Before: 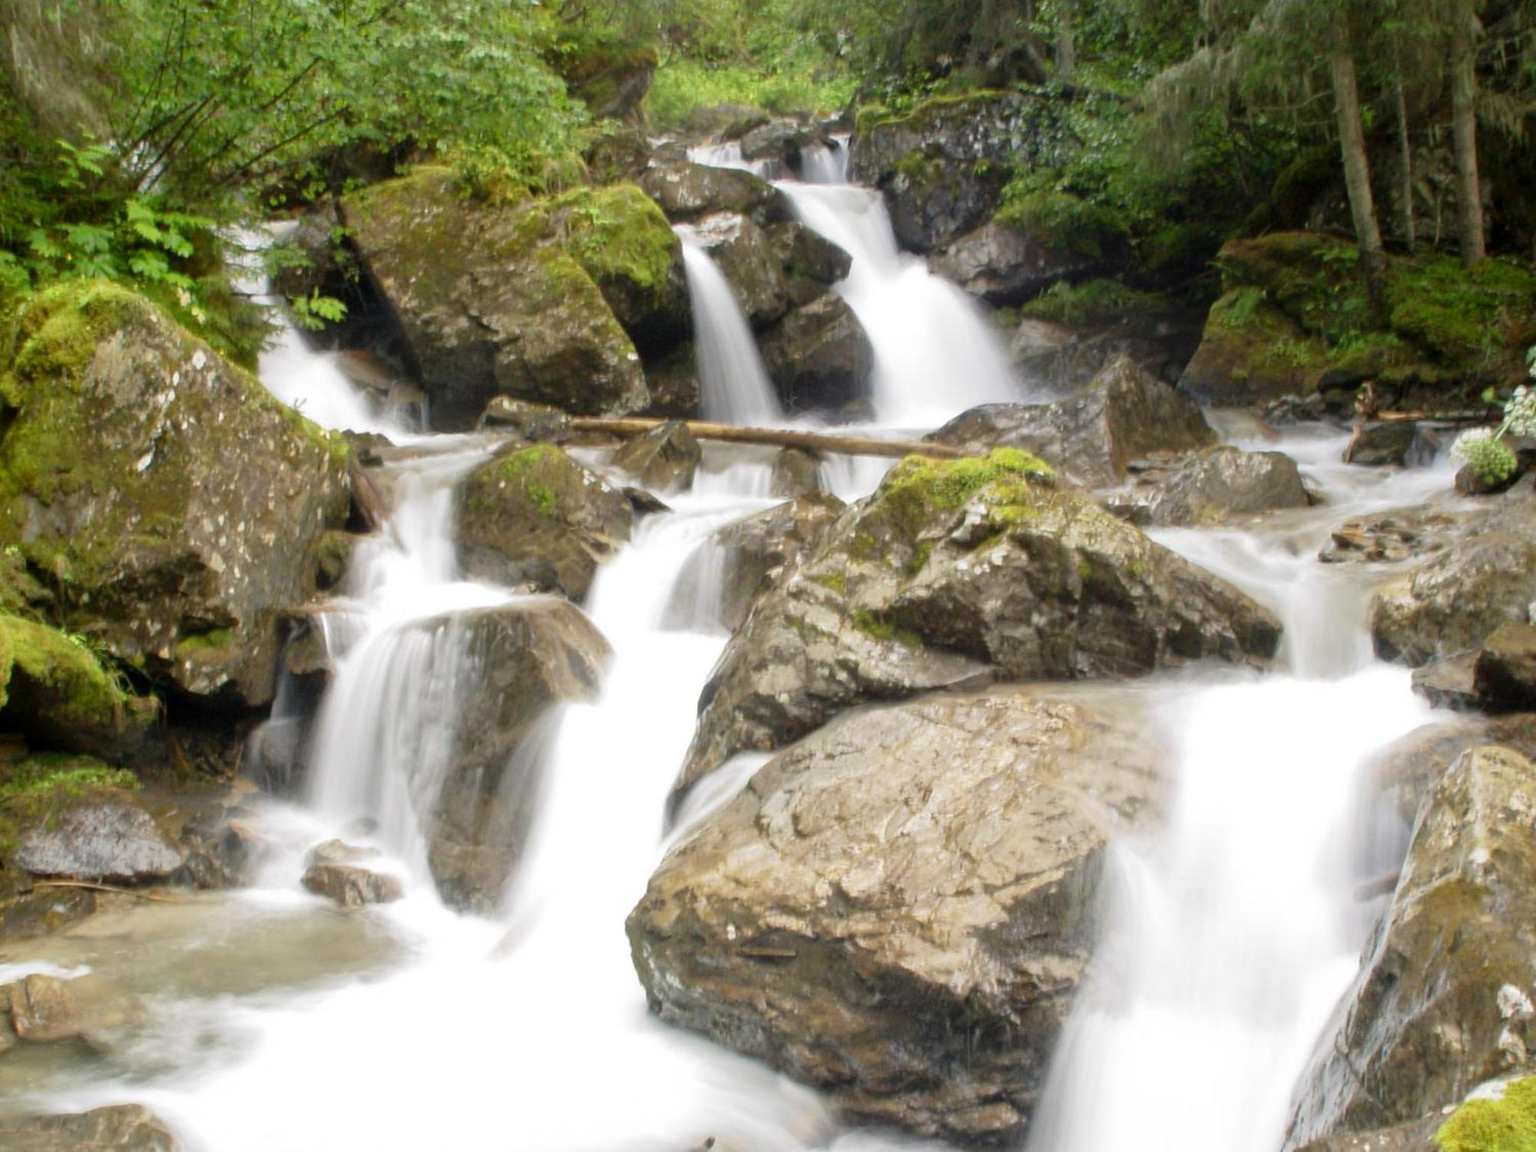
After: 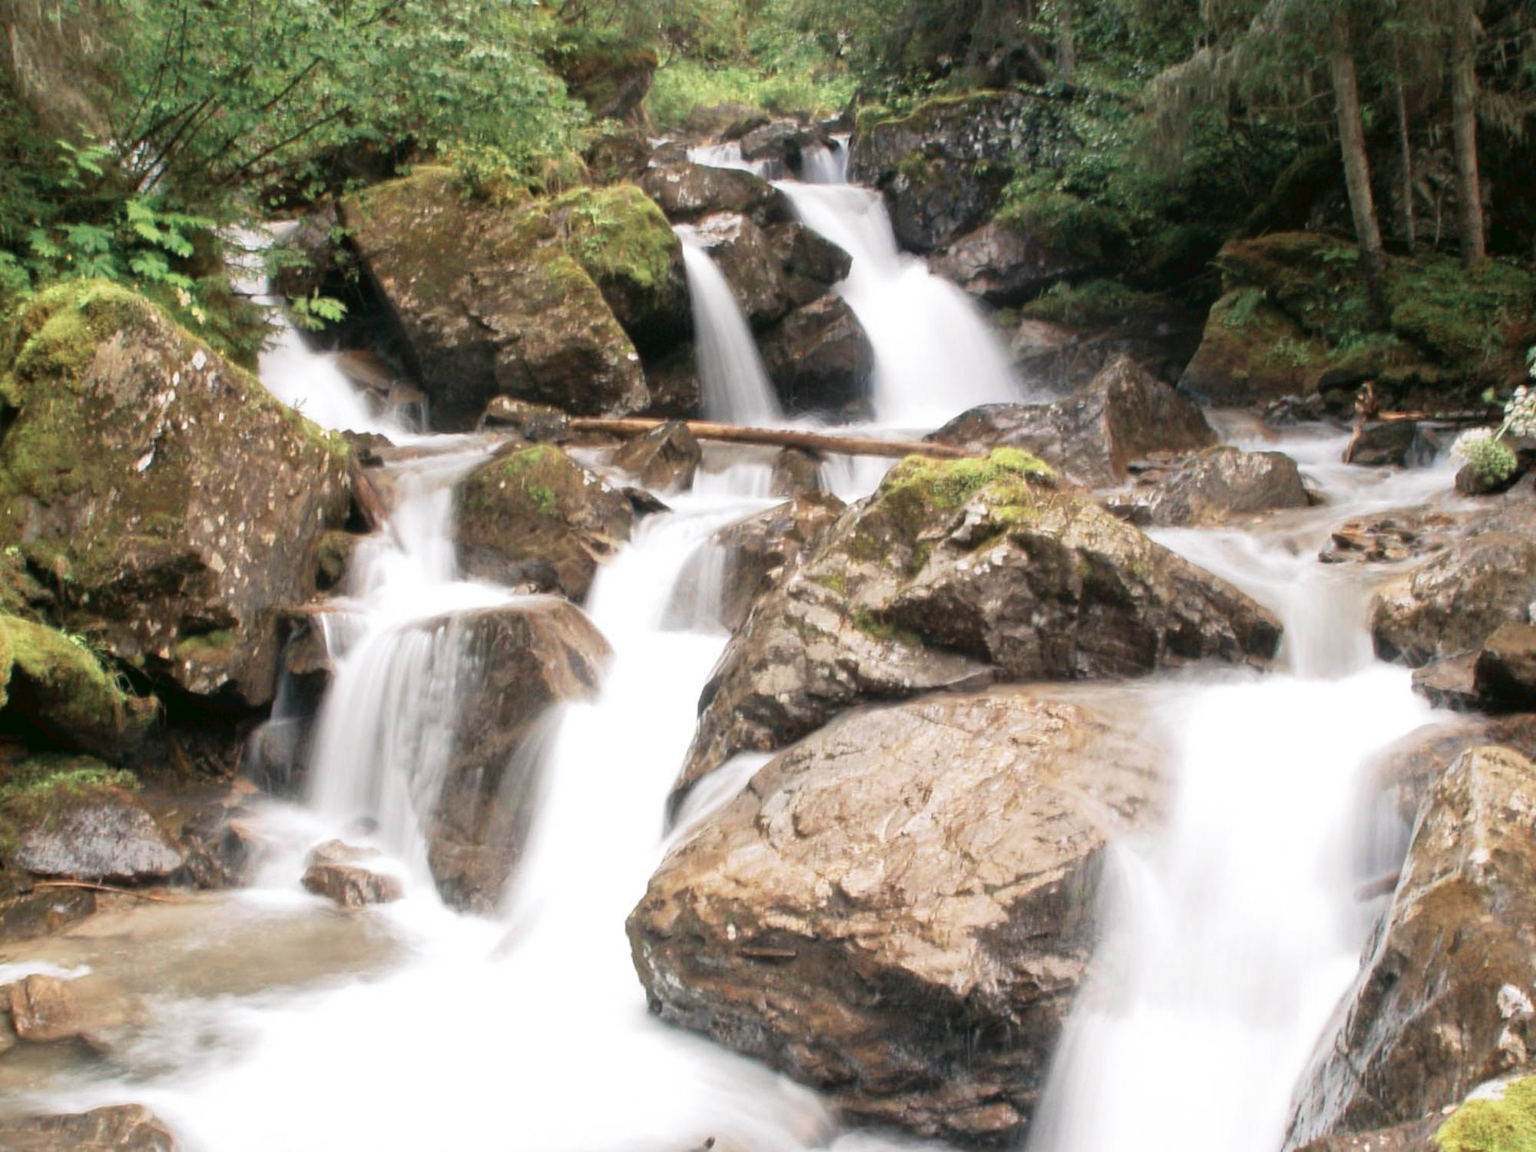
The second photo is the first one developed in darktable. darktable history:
tone curve: curves: ch0 [(0, 0) (0.003, 0.038) (0.011, 0.035) (0.025, 0.03) (0.044, 0.044) (0.069, 0.062) (0.1, 0.087) (0.136, 0.114) (0.177, 0.15) (0.224, 0.193) (0.277, 0.242) (0.335, 0.299) (0.399, 0.361) (0.468, 0.437) (0.543, 0.521) (0.623, 0.614) (0.709, 0.717) (0.801, 0.817) (0.898, 0.913) (1, 1)], preserve colors none
color look up table: target L [95.05, 94.6, 90.21, 91.97, 70.63, 71.84, 64.68, 54.74, 45.68, 42.88, 3.405, 200.59, 86.43, 72.38, 69.48, 64.48, 64.13, 60.52, 54.94, 54.92, 50.23, 45.69, 37.9, 30.51, 24.71, 19.92, 77.24, 66.59, 64.67, 67.75, 58.06, 56.63, 51.52, 51.75, 35.55, 23.15, 38.23, 33.71, 22, 20.68, 20.15, 1.601, 0.2, 92.38, 86.24, 71.1, 75.11, 55.88, 44.88], target a [-27.31, -6.081, -46.5, -15.27, -43.62, -47.13, -10.92, -35.51, -27.73, -17.71, -10.41, 0, 9.348, 31.09, 20.94, 51.23, 30.49, 29.34, 72.12, 70.36, 64.23, 62.89, 24.03, 8.246, 37.12, 17, 17.98, 51.21, 30.97, 0.852, 65.35, 75.8, 15.94, 20.78, 21.23, 48.44, 58.64, -4.62, 47.34, 32.27, 28.2, 16.44, 1.441, -10.62, -45.03, -7.127, -35.1, -10.1, -12.79], target b [24.28, 20.38, -4.161, 52.23, 9.103, 30.98, 30.48, 25.65, -3.043, 23.15, 5.464, 0, 34.27, 44.32, 28.27, 29.61, 14.51, 48.52, 55.74, 66.62, 35.36, 57.72, 34.96, 3.173, 35.29, 24.6, -7.812, 3.815, -24.7, -0.237, -6.659, -10.24, -46.35, -13.93, -61.45, -77.78, 14.47, -17.06, -39.64, -41.99, -0.911, -37.9, -13.62, -4.516, -24.06, -23.82, -18.19, -41.28, -27.26], num patches 49
